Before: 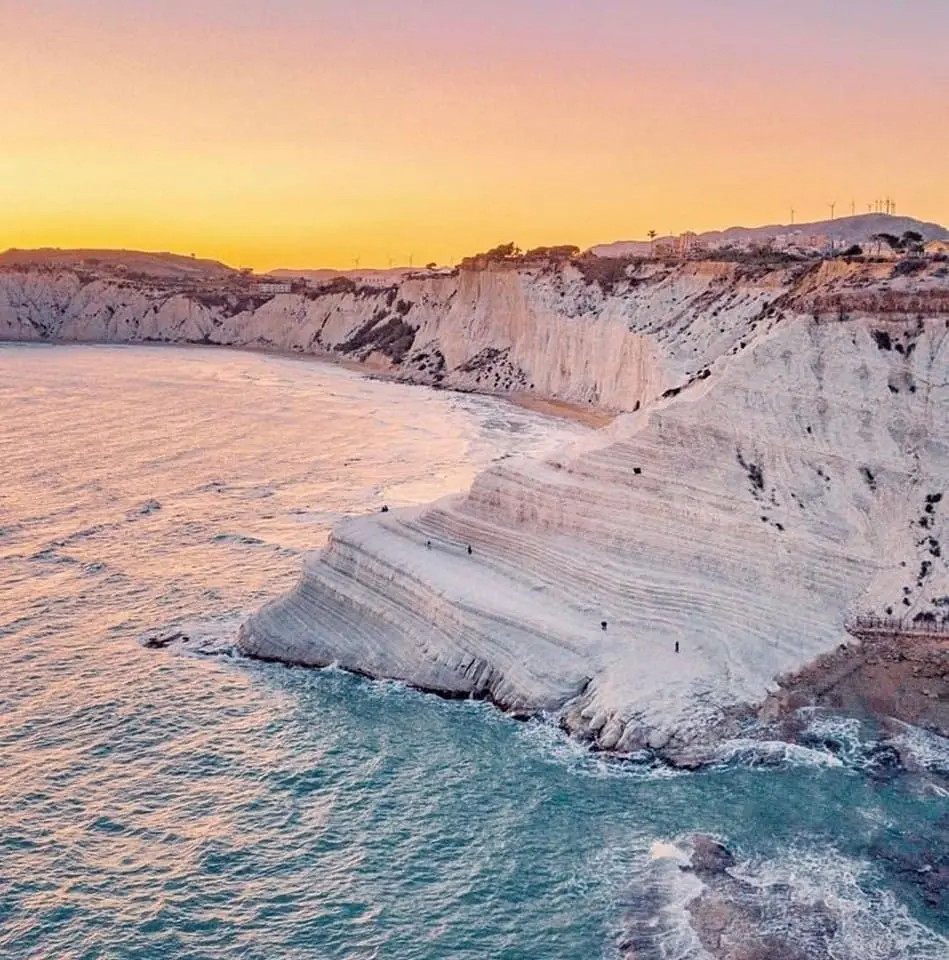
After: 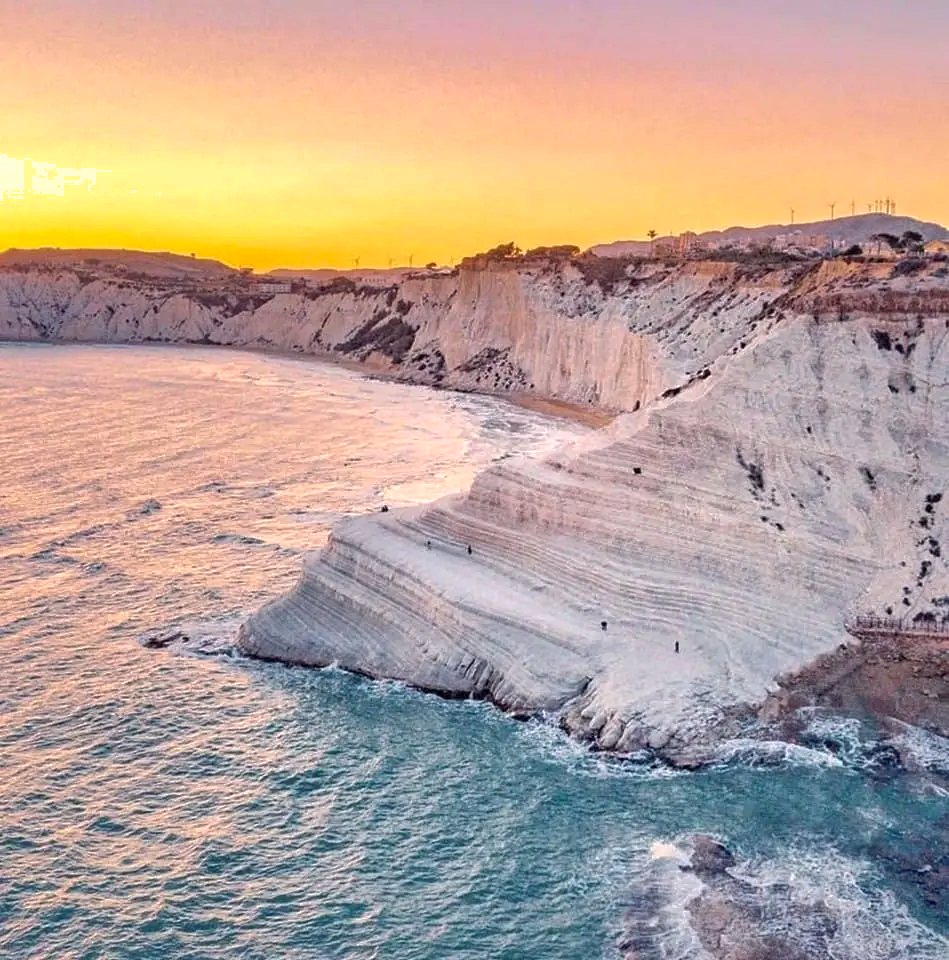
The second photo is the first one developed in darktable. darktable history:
shadows and highlights: on, module defaults
tone equalizer: -8 EV -0.417 EV, -7 EV -0.389 EV, -6 EV -0.333 EV, -5 EV -0.222 EV, -3 EV 0.222 EV, -2 EV 0.333 EV, -1 EV 0.389 EV, +0 EV 0.417 EV, edges refinement/feathering 500, mask exposure compensation -1.57 EV, preserve details no
